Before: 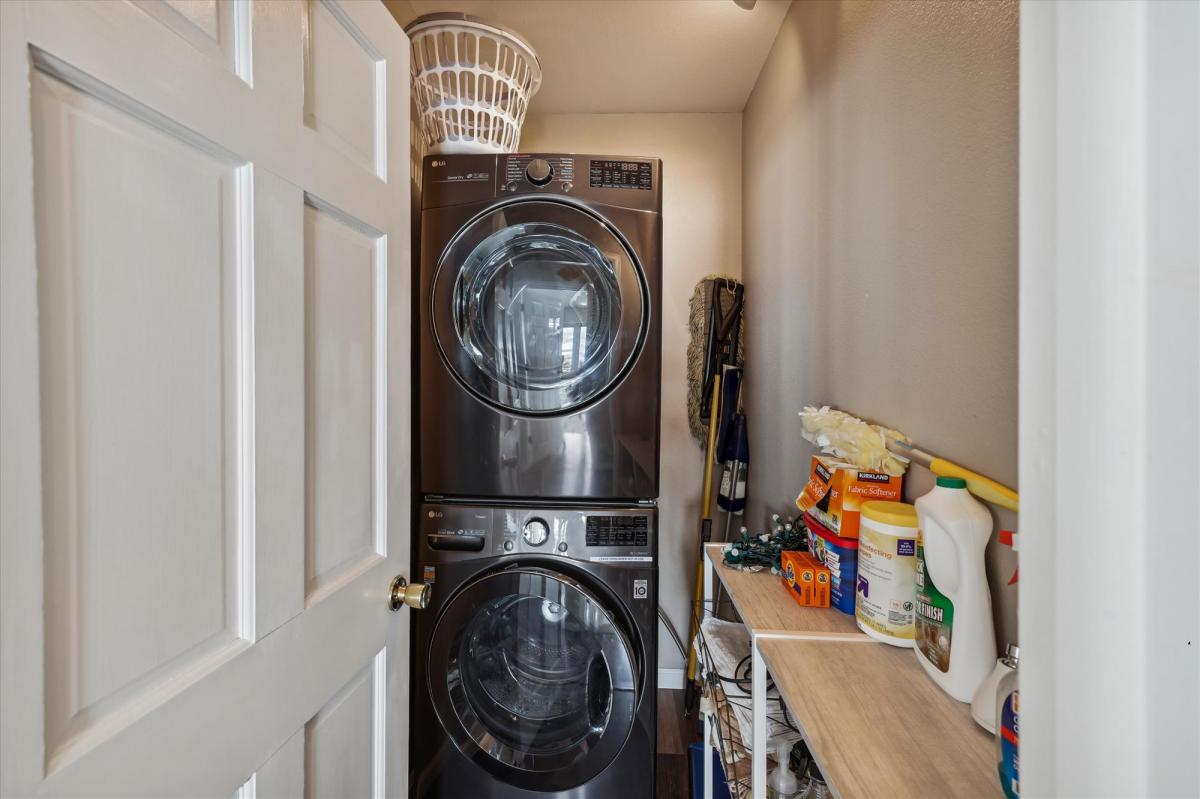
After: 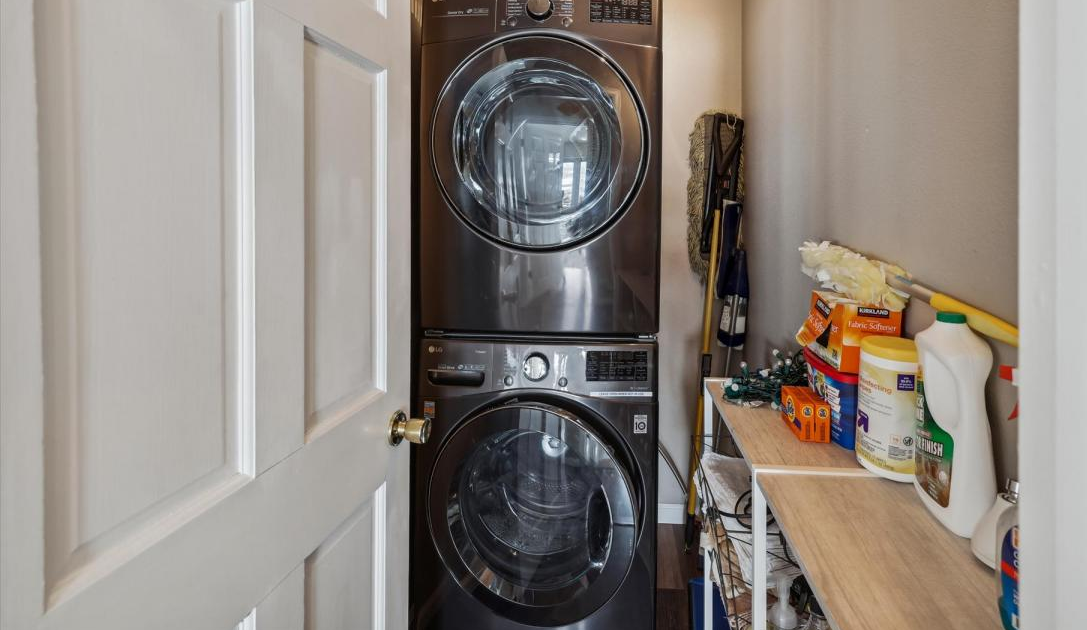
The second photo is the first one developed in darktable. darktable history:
crop: top 20.727%, right 9.398%, bottom 0.32%
